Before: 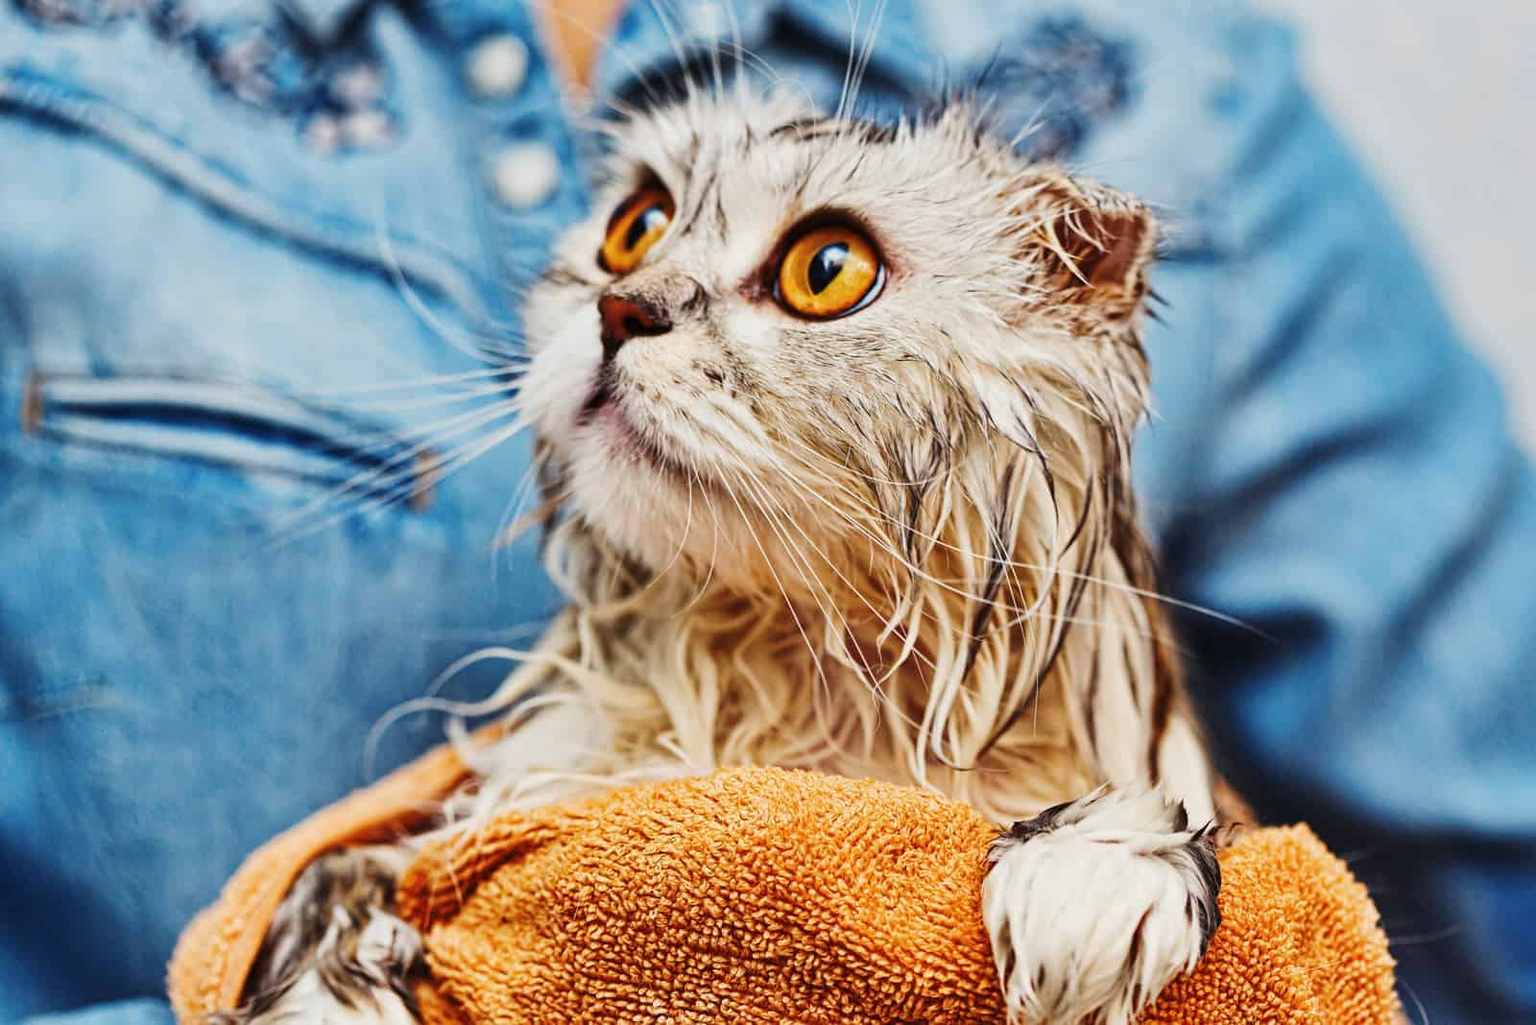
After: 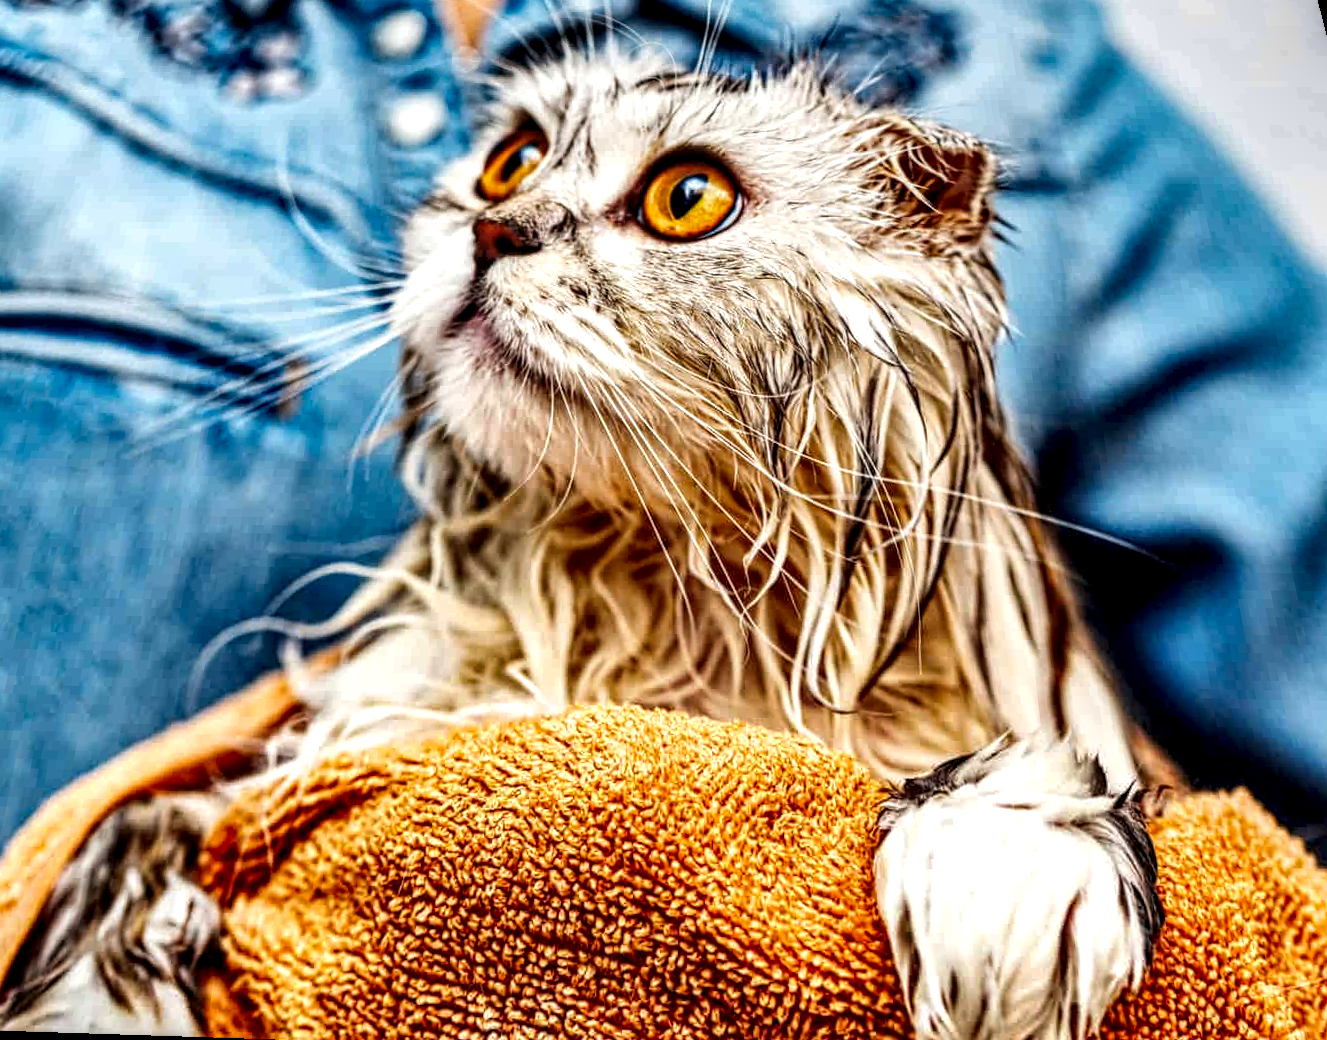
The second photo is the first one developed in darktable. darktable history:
rotate and perspective: rotation 0.72°, lens shift (vertical) -0.352, lens shift (horizontal) -0.051, crop left 0.152, crop right 0.859, crop top 0.019, crop bottom 0.964
local contrast: highlights 19%, detail 186%
color balance: contrast 8.5%, output saturation 105%
shadows and highlights: radius 125.46, shadows 30.51, highlights -30.51, low approximation 0.01, soften with gaussian
